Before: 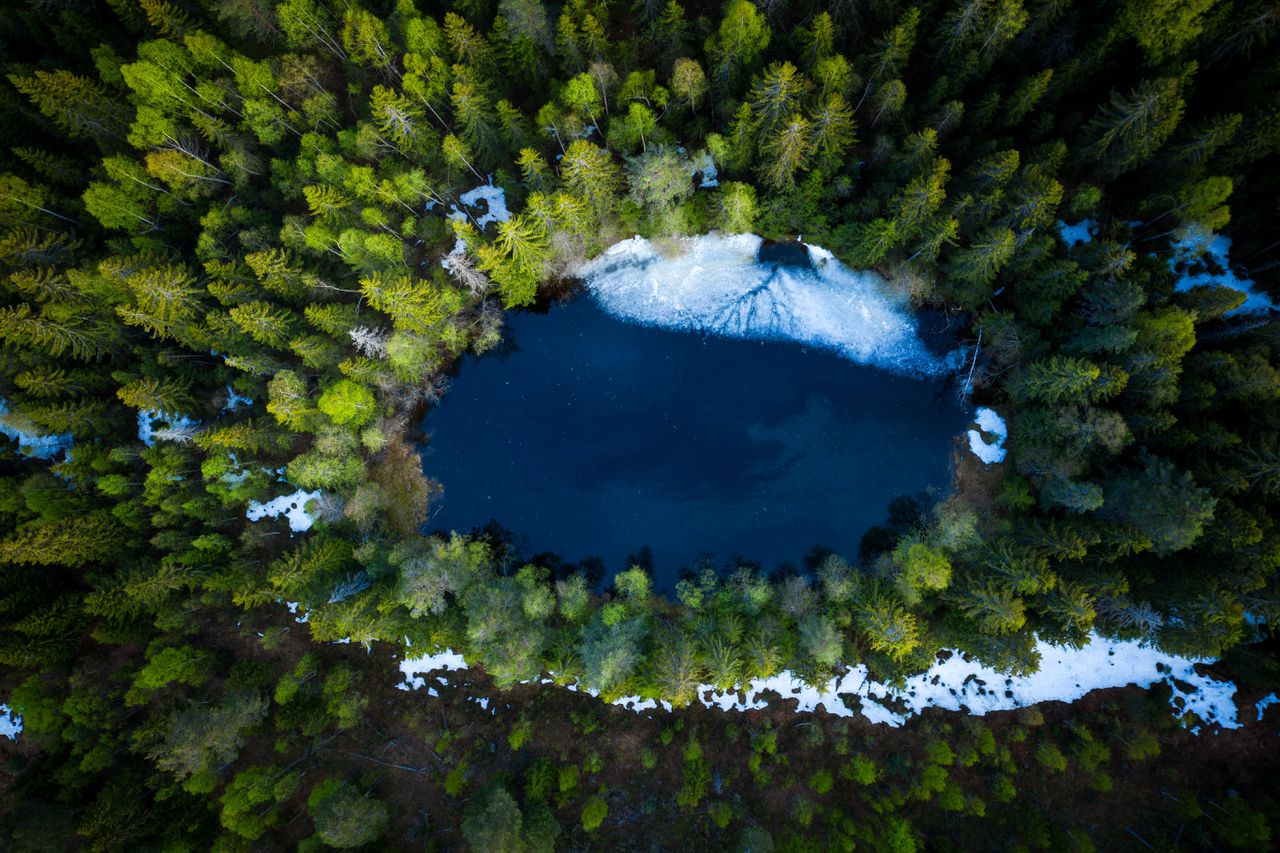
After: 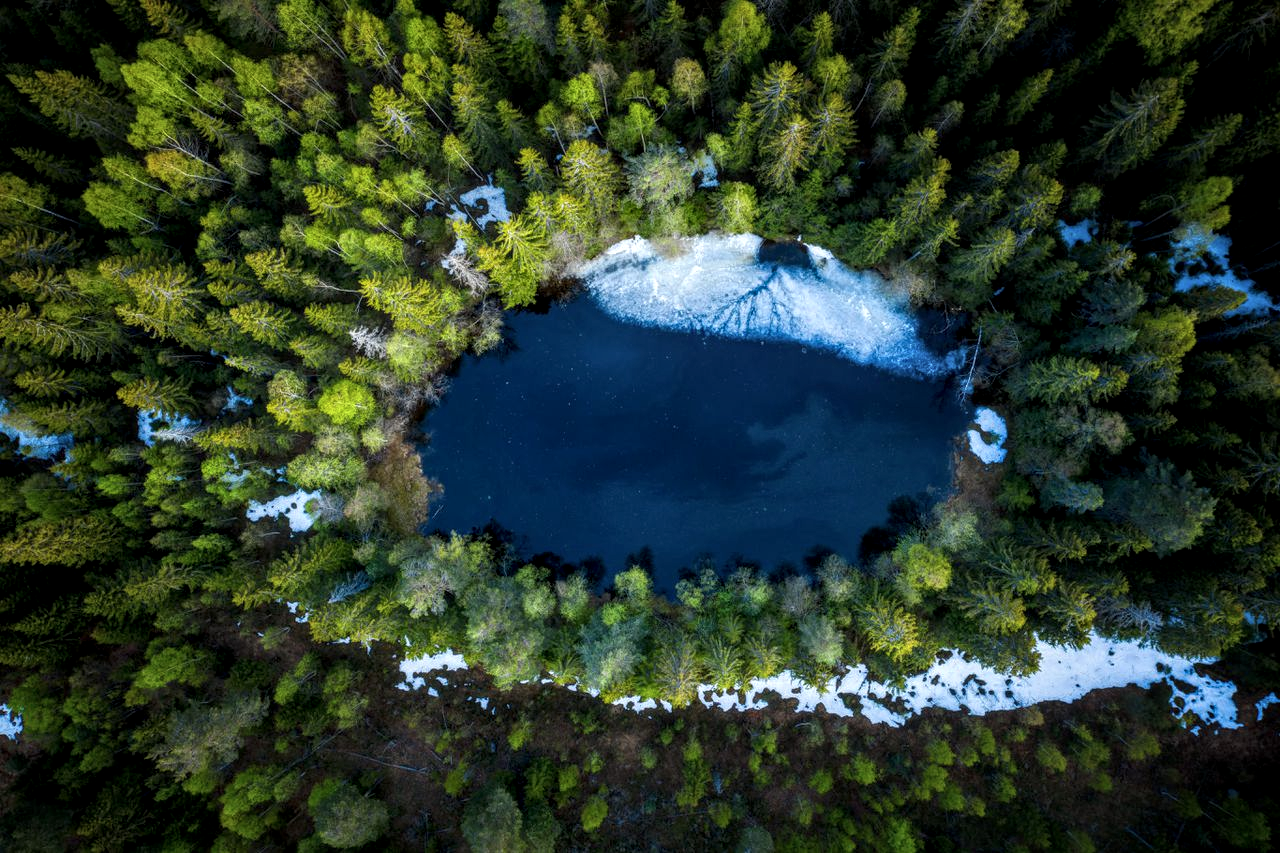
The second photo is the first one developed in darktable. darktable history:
local contrast: highlights 62%, detail 143%, midtone range 0.422
